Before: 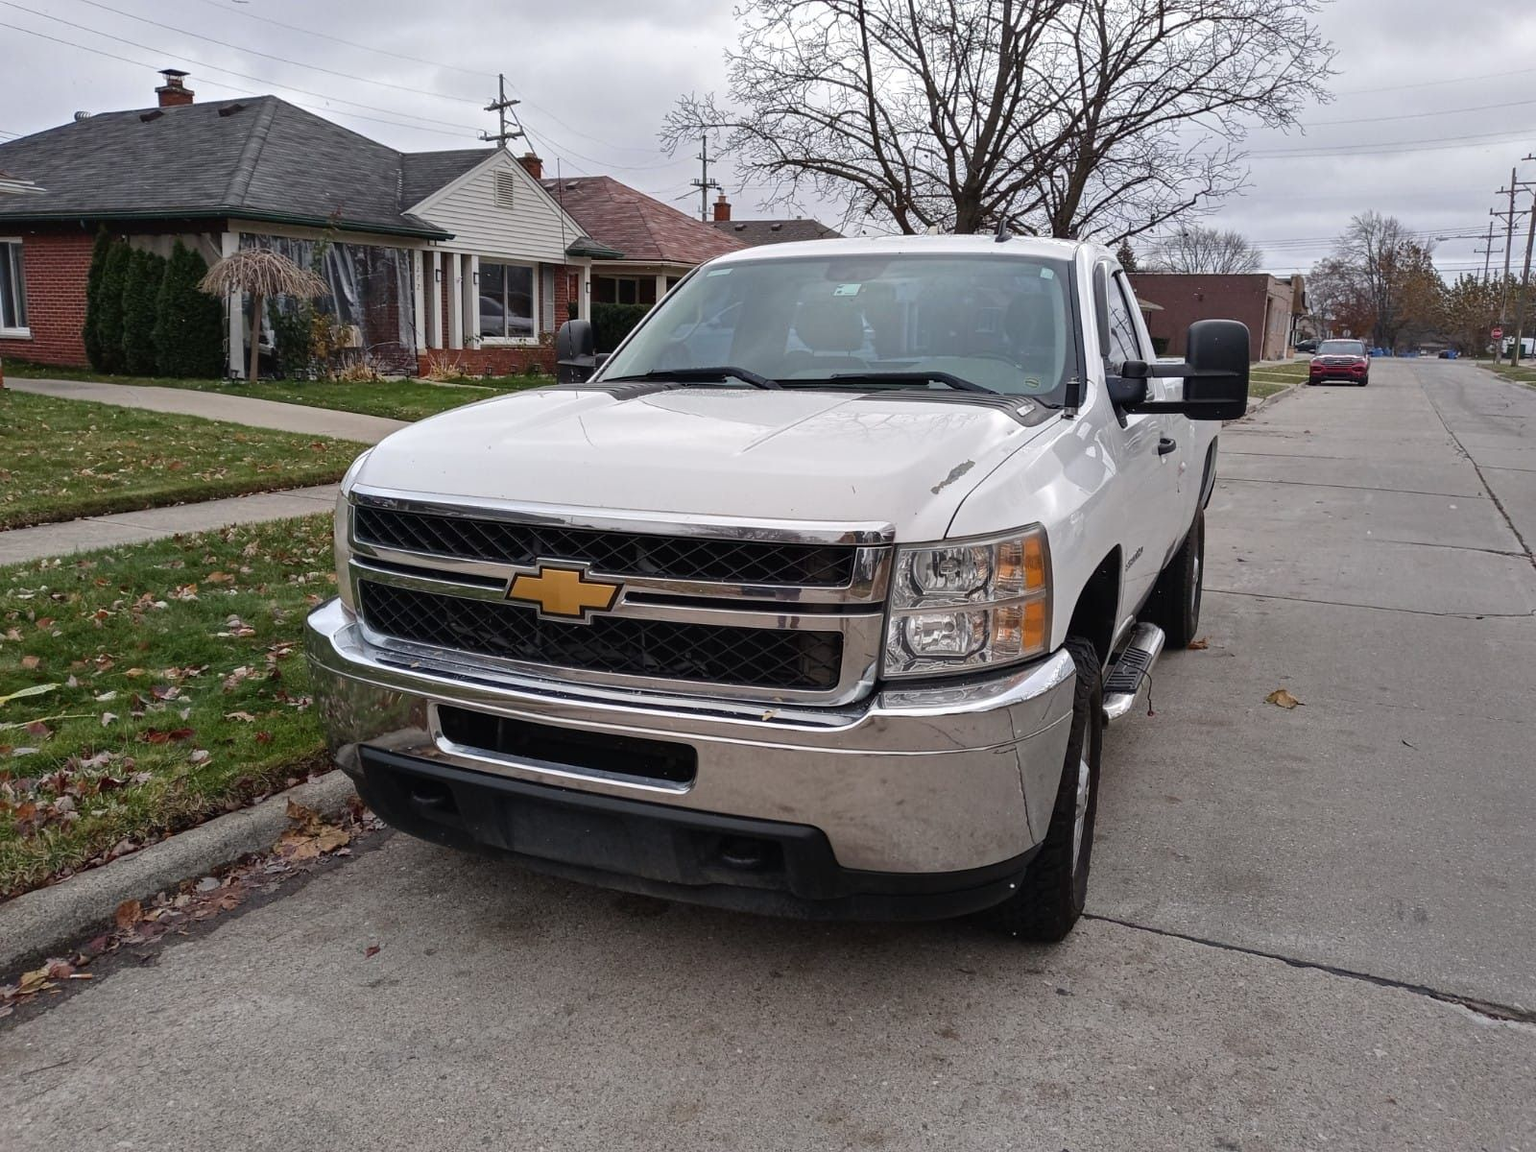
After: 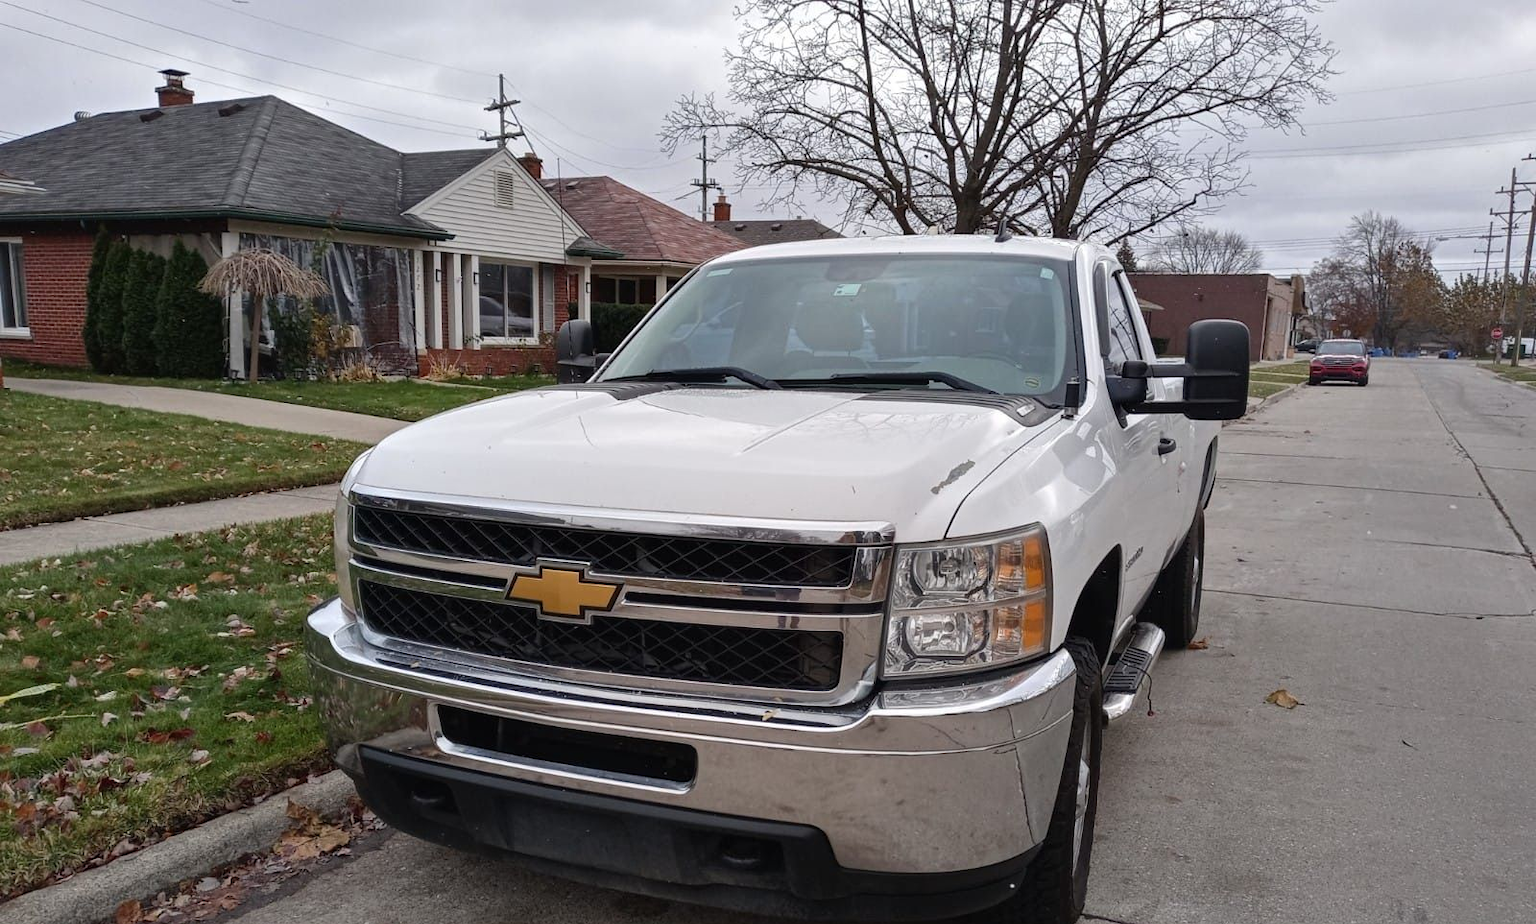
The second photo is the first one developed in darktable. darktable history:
crop: bottom 19.712%
